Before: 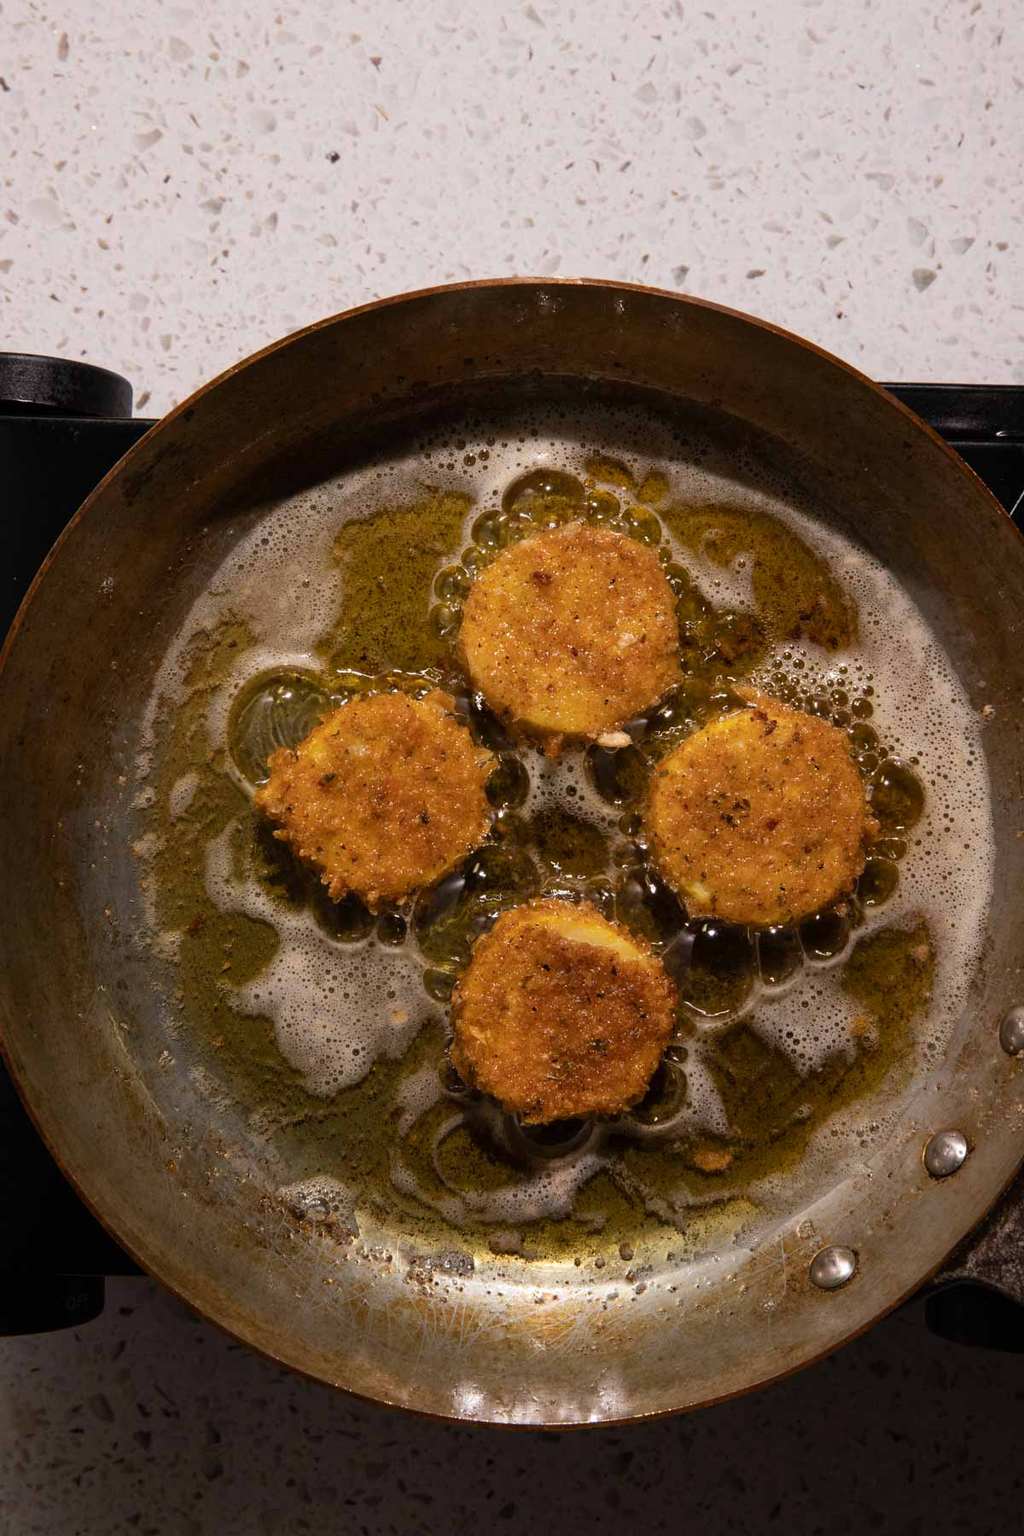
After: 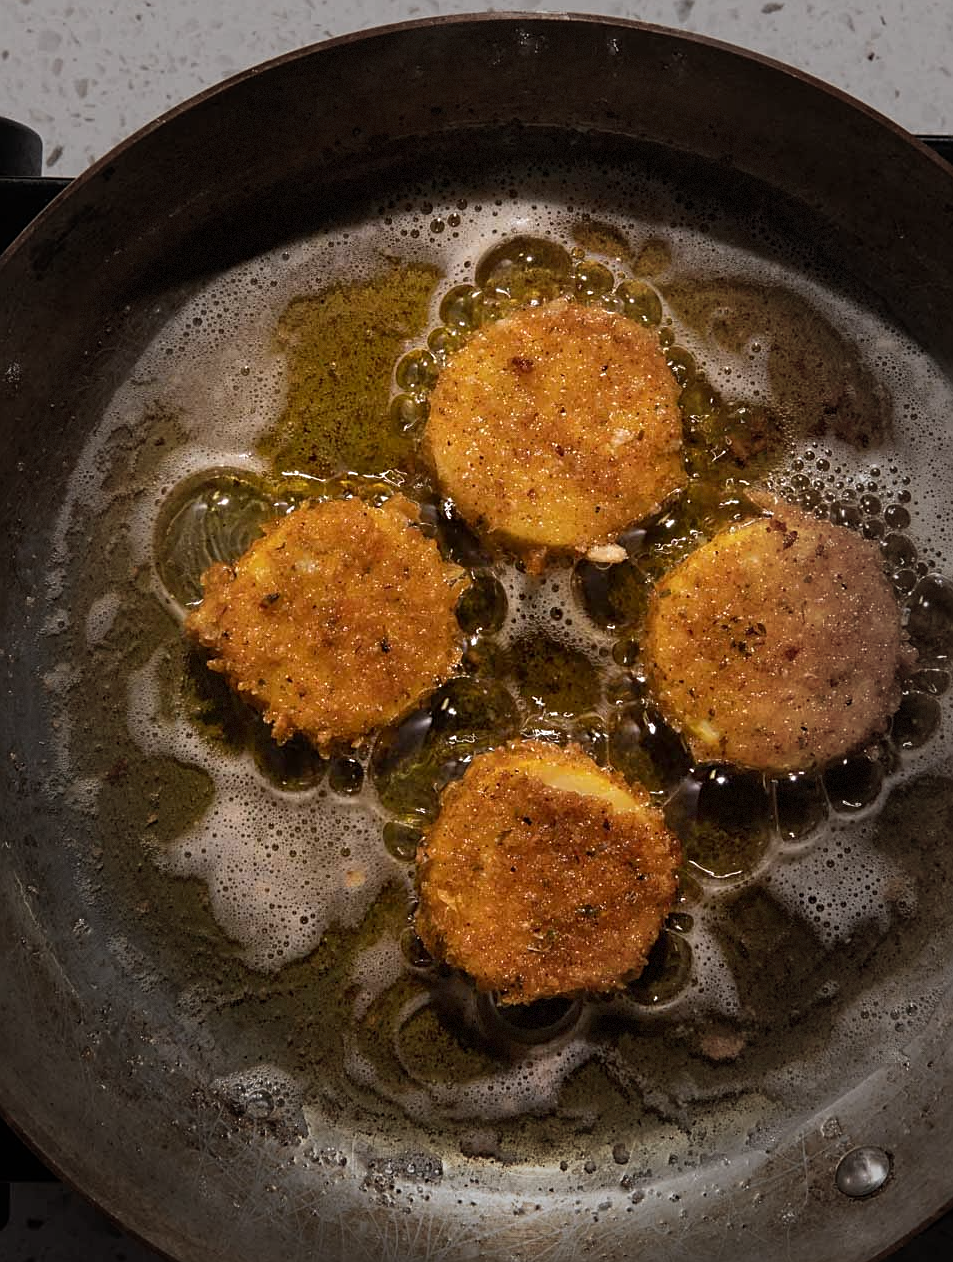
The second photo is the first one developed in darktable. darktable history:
crop: left 9.457%, top 17.438%, right 11.105%, bottom 12.4%
sharpen: on, module defaults
vignetting: fall-off start 47.56%, automatic ratio true, width/height ratio 1.289, dithering 8-bit output, unbound false
